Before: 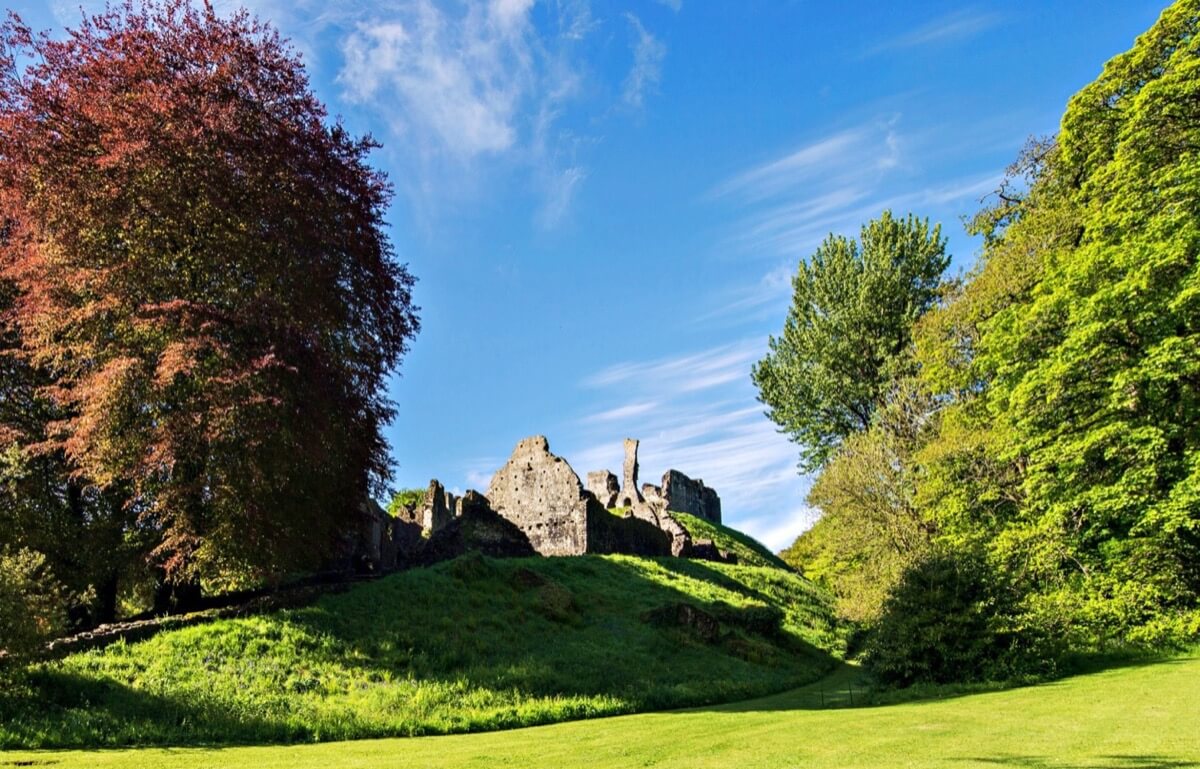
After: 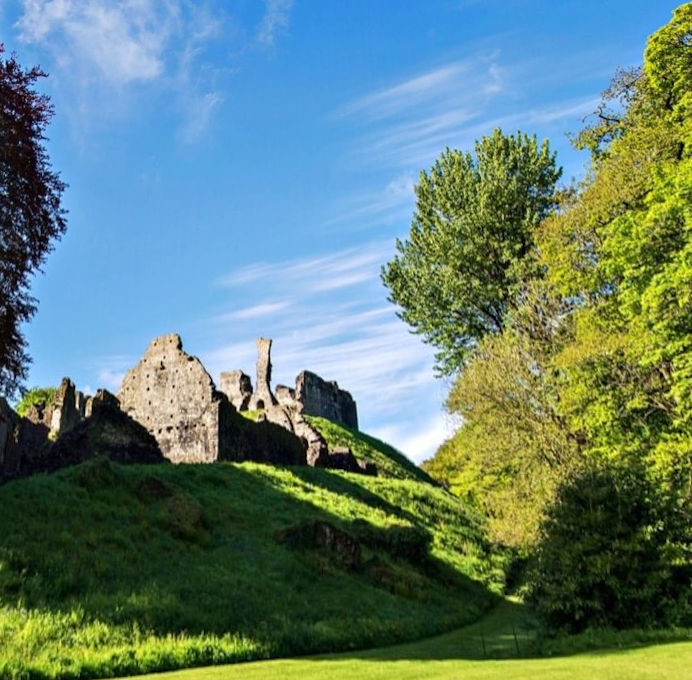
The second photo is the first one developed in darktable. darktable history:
crop and rotate: left 24.034%, top 2.838%, right 6.406%, bottom 6.299%
rotate and perspective: rotation 0.72°, lens shift (vertical) -0.352, lens shift (horizontal) -0.051, crop left 0.152, crop right 0.859, crop top 0.019, crop bottom 0.964
